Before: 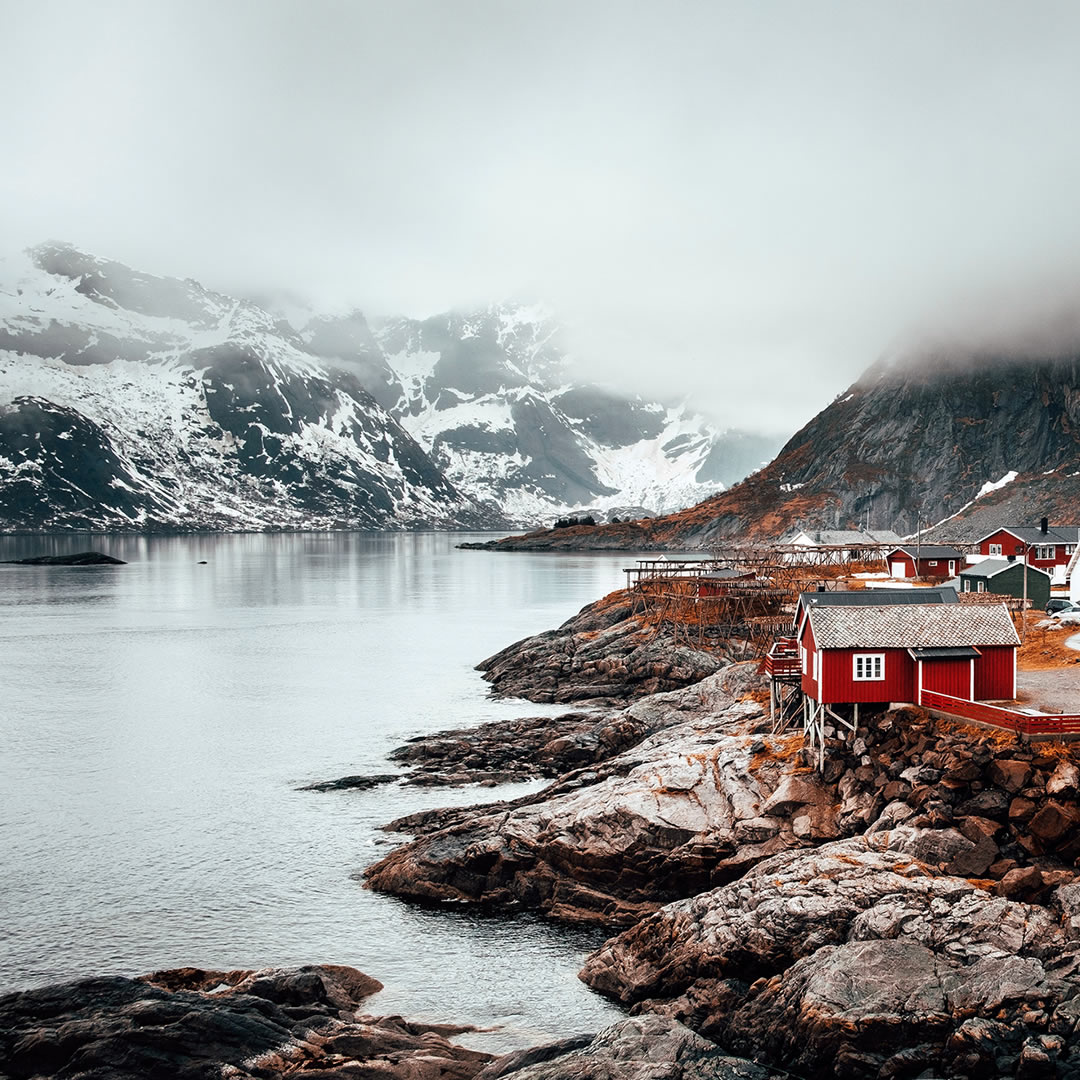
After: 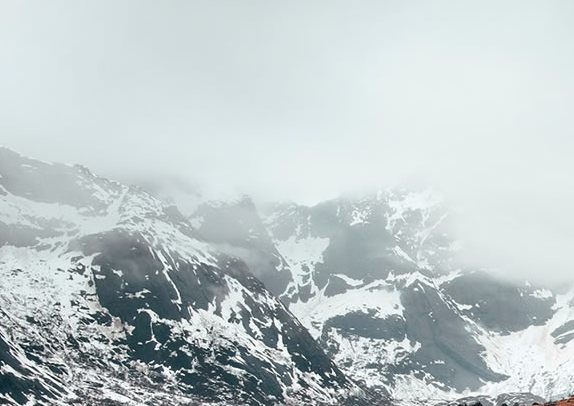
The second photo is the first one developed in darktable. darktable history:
crop: left 10.362%, top 10.639%, right 36.483%, bottom 51.692%
